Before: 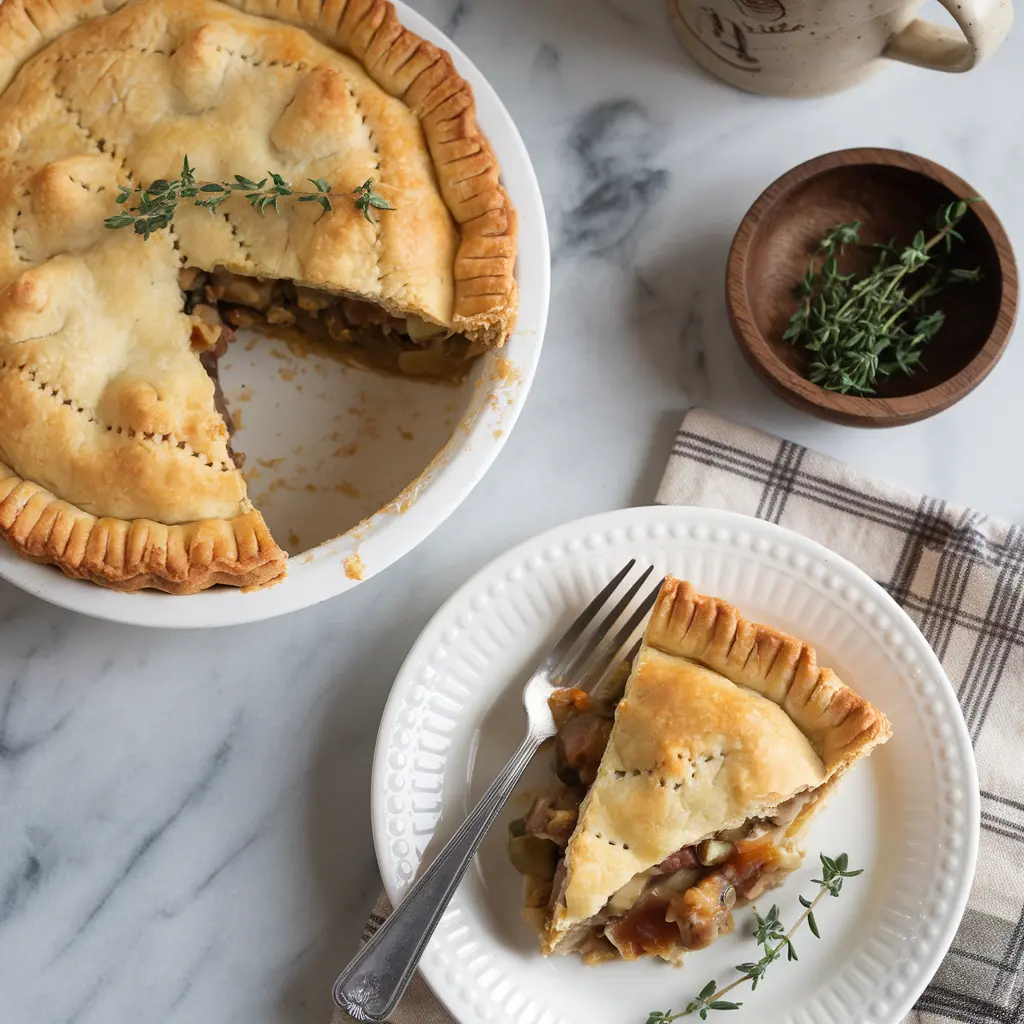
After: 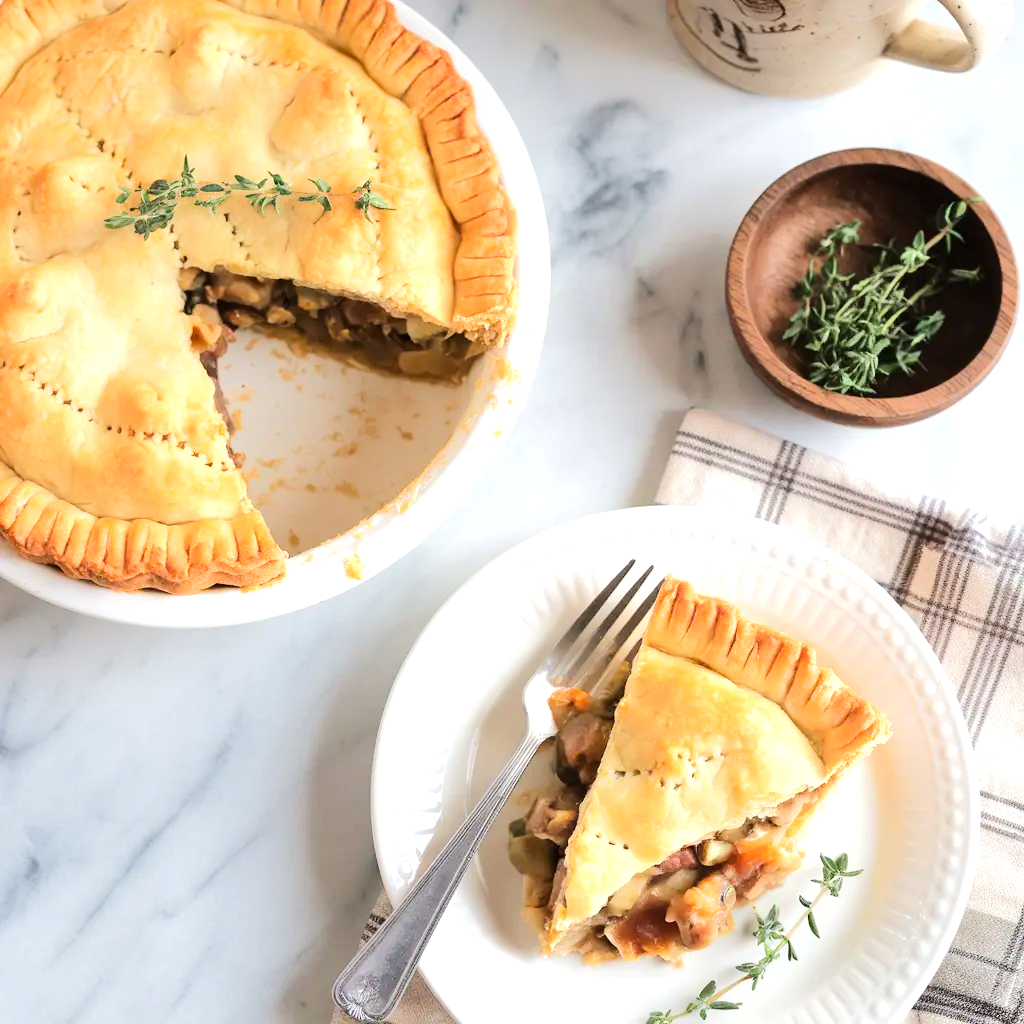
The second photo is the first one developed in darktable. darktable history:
exposure: exposure 0.519 EV, compensate exposure bias true, compensate highlight preservation false
tone equalizer: -7 EV 0.16 EV, -6 EV 0.603 EV, -5 EV 1.12 EV, -4 EV 1.36 EV, -3 EV 1.12 EV, -2 EV 0.6 EV, -1 EV 0.151 EV, edges refinement/feathering 500, mask exposure compensation -1.57 EV, preserve details no
